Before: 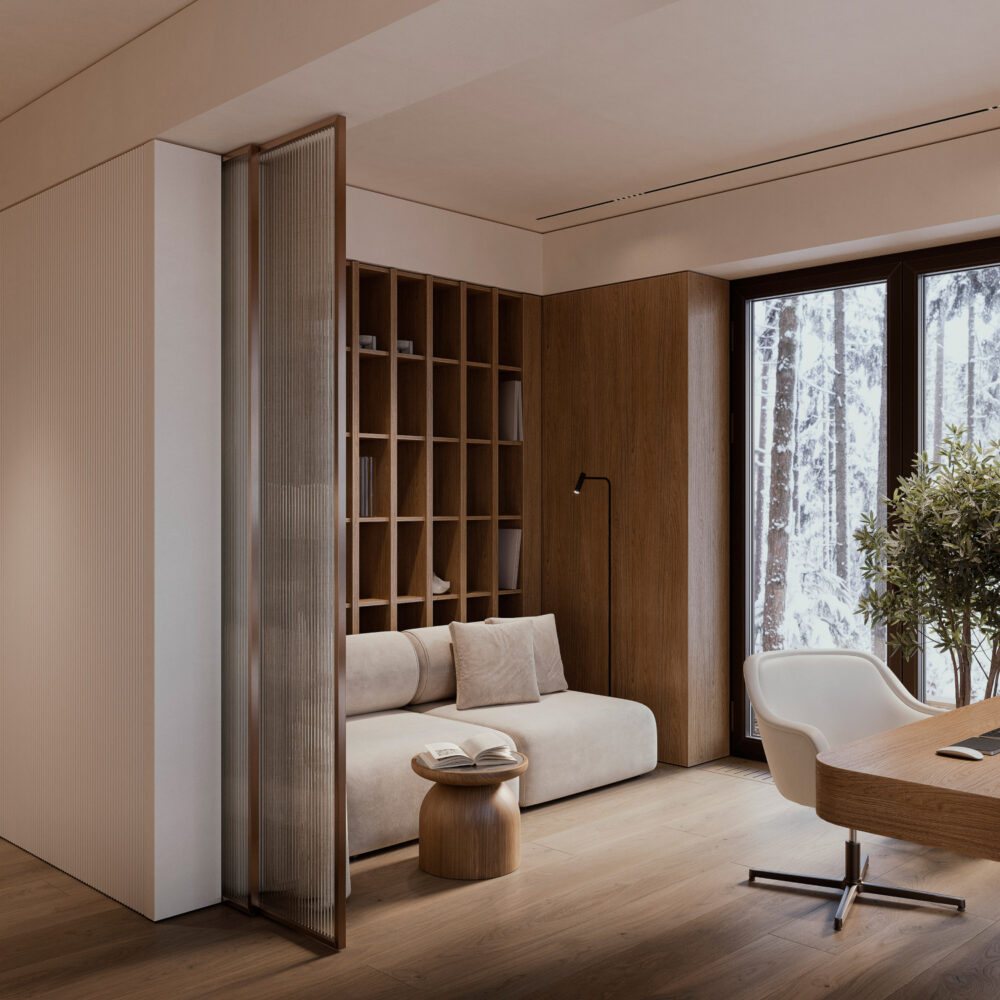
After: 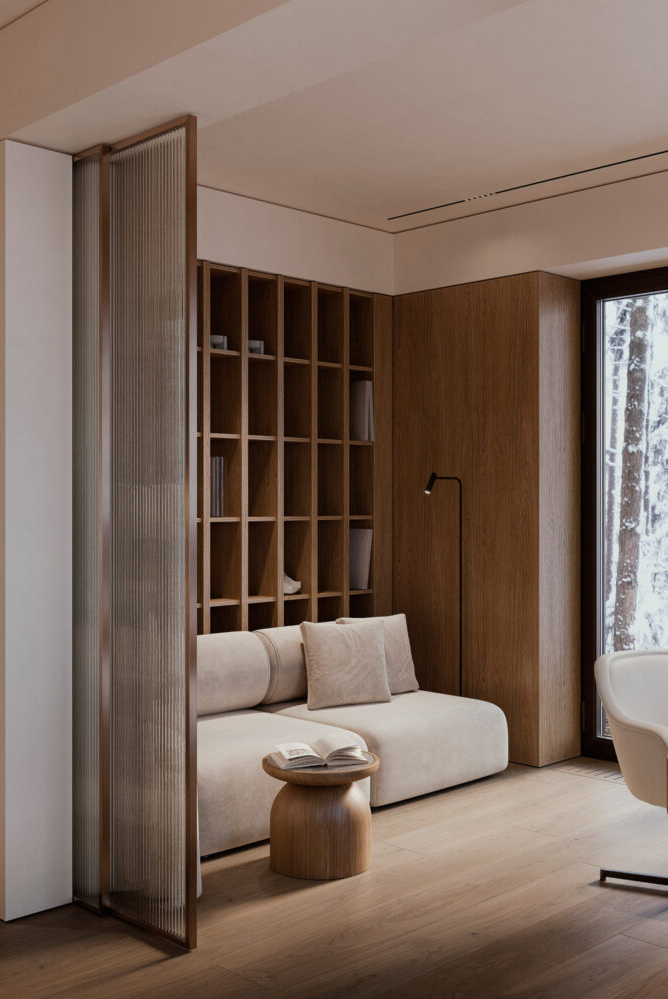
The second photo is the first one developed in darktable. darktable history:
crop and rotate: left 14.917%, right 18.231%
